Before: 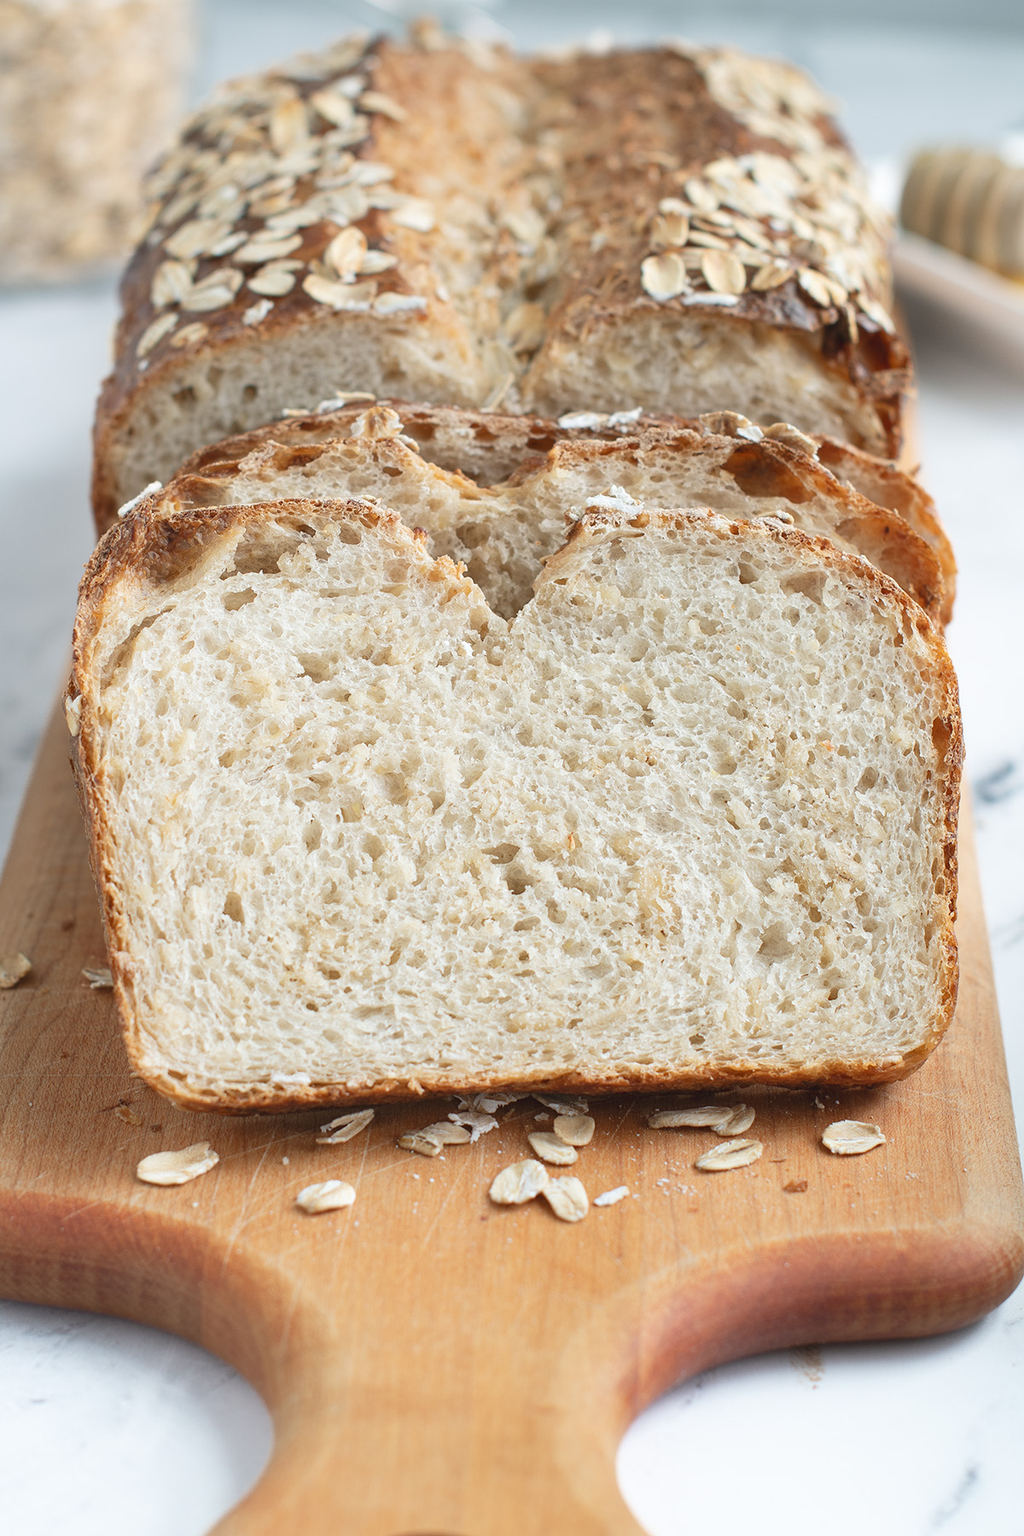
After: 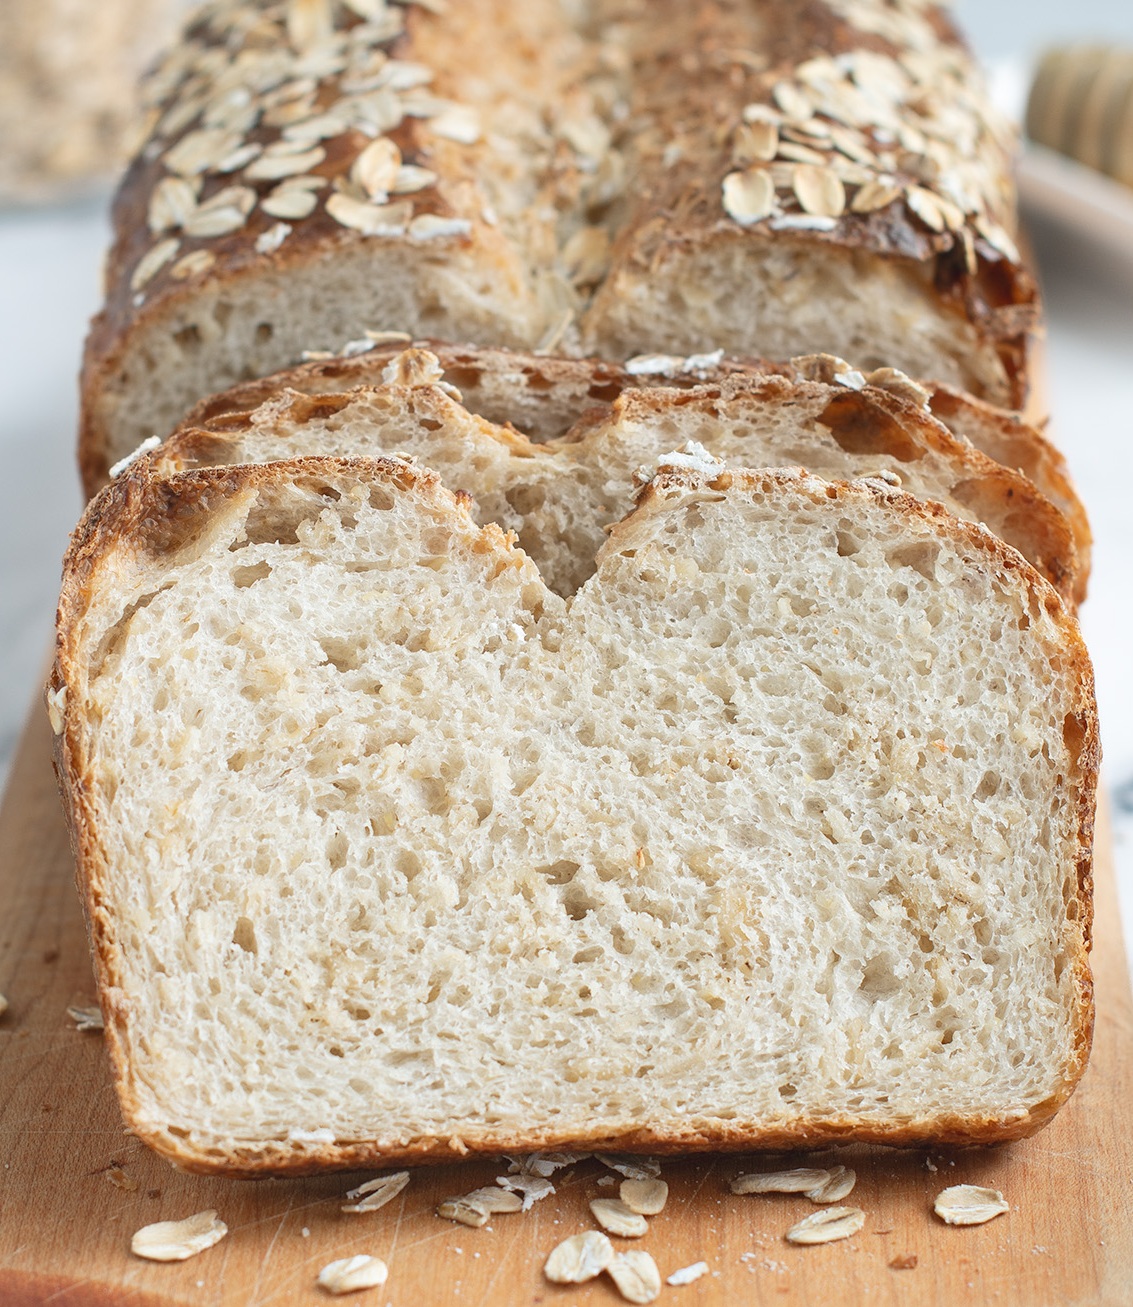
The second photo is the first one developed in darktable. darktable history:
crop: left 2.437%, top 7.152%, right 3.069%, bottom 20.235%
